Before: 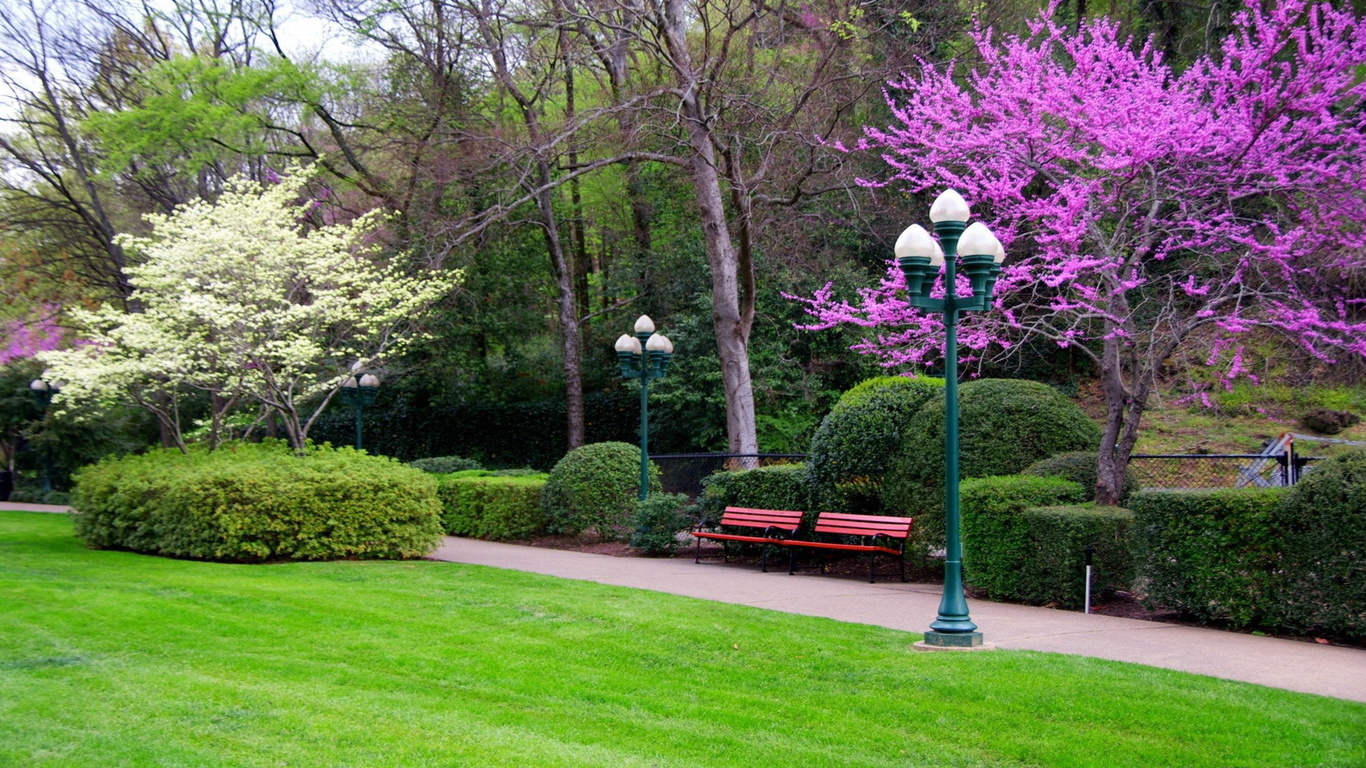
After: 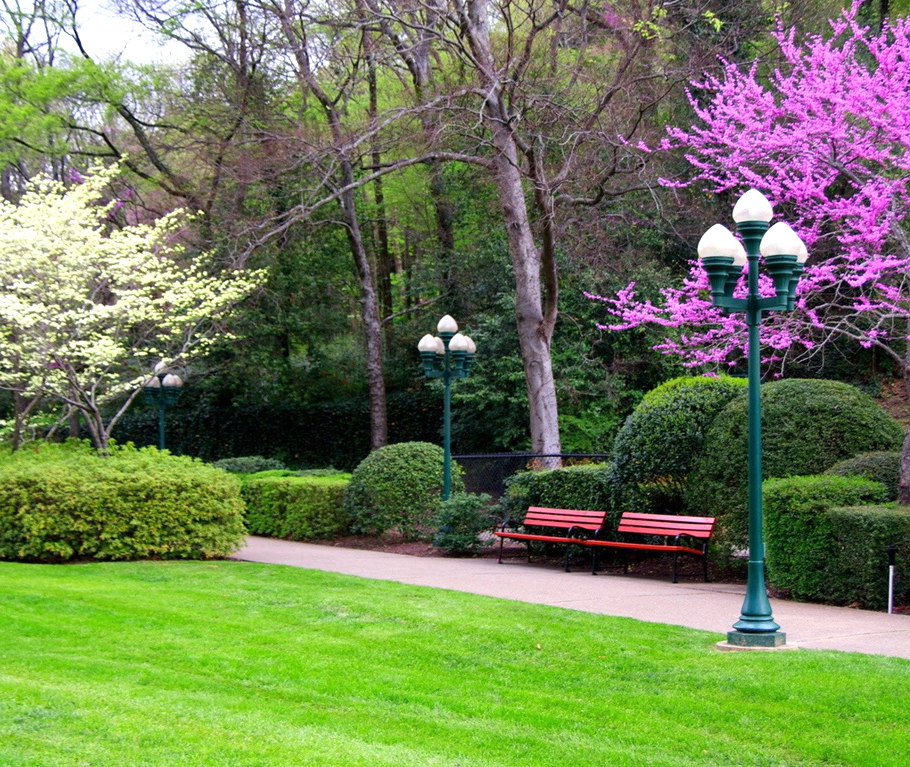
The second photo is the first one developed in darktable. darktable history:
crop and rotate: left 14.488%, right 18.864%
tone equalizer: -8 EV -0.417 EV, -7 EV -0.372 EV, -6 EV -0.353 EV, -5 EV -0.207 EV, -3 EV 0.196 EV, -2 EV 0.308 EV, -1 EV 0.363 EV, +0 EV 0.395 EV, smoothing diameter 24.89%, edges refinement/feathering 8.43, preserve details guided filter
